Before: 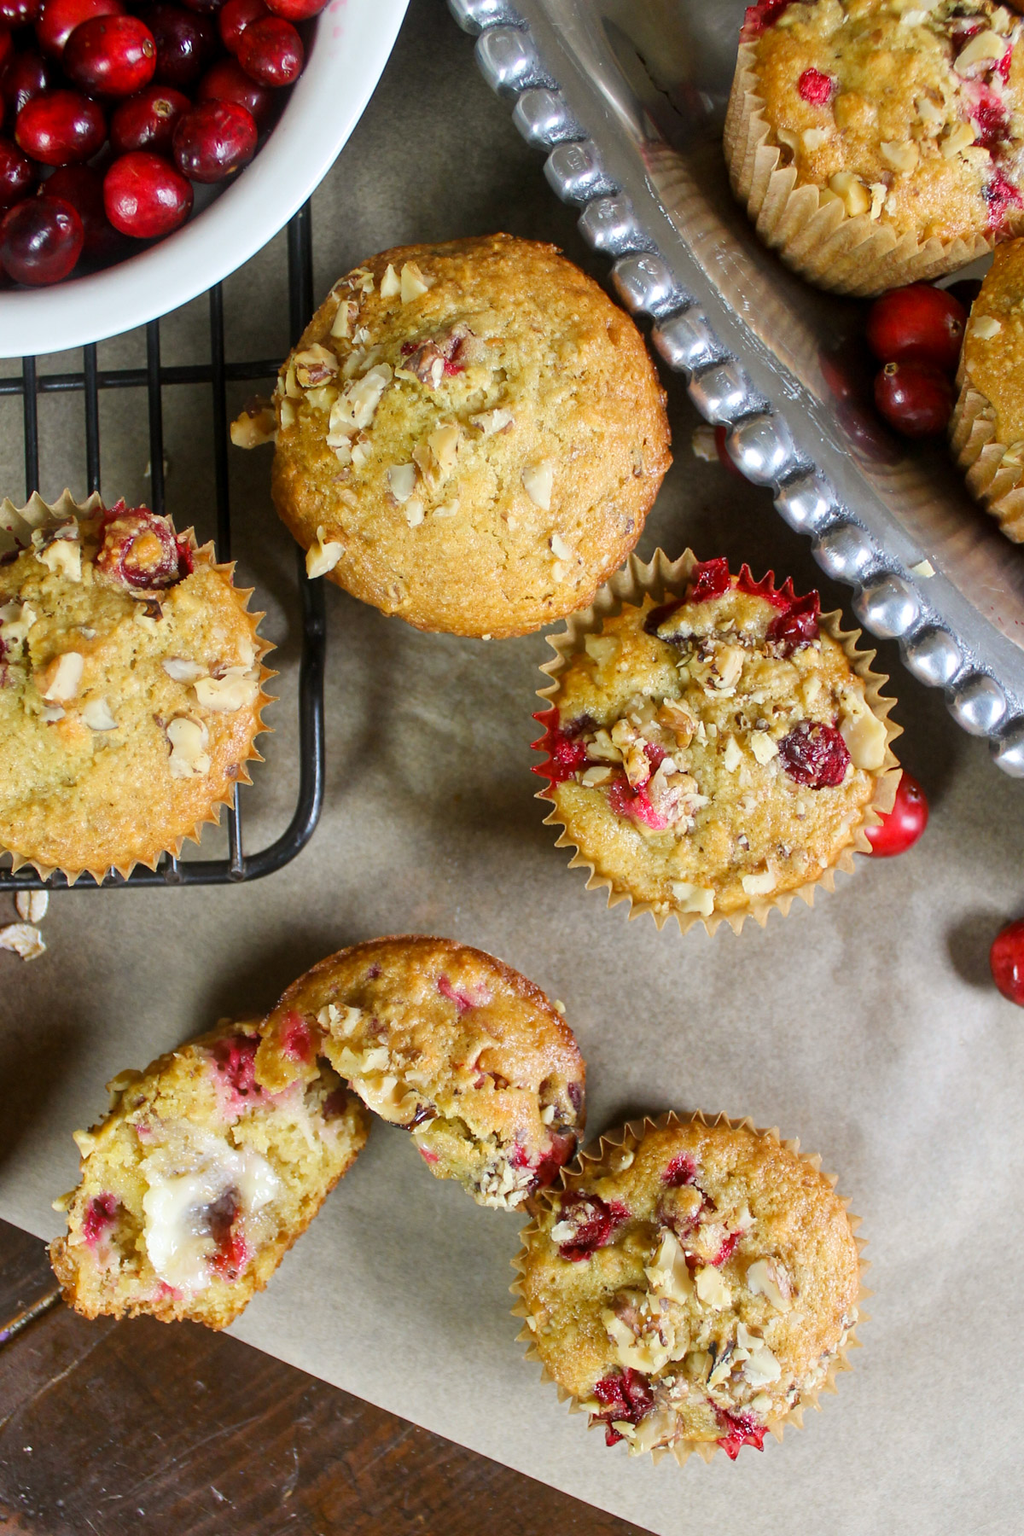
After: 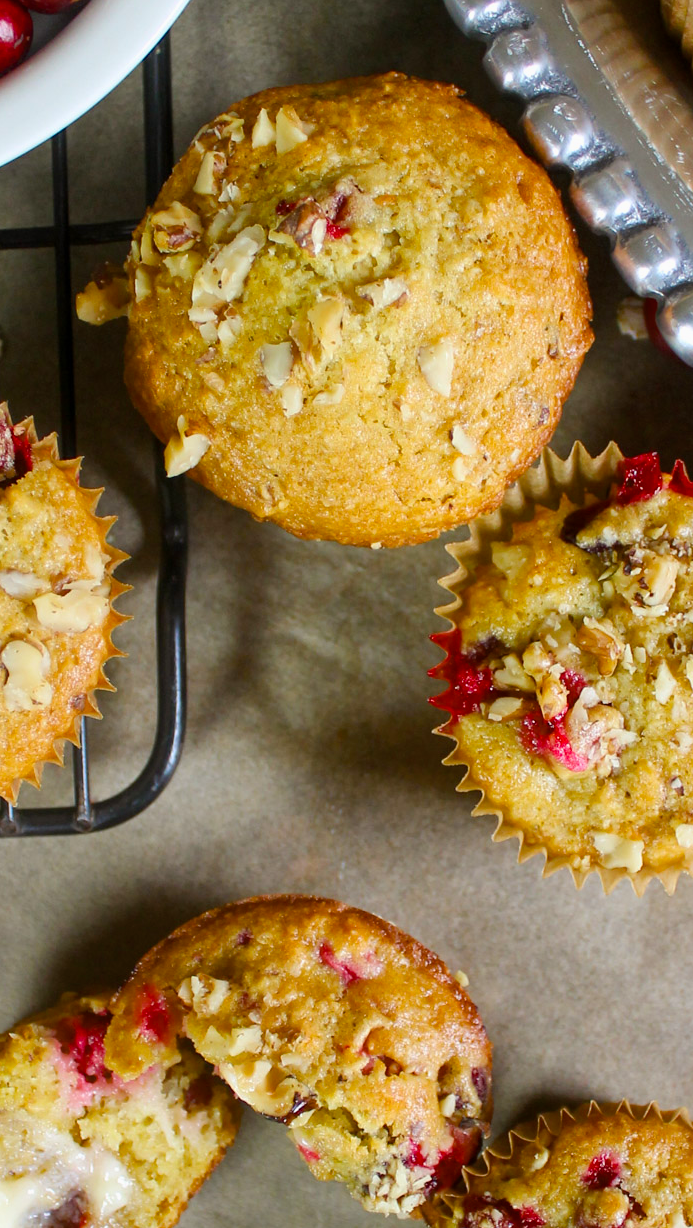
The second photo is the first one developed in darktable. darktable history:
crop: left 16.202%, top 11.208%, right 26.045%, bottom 20.557%
color balance rgb: linear chroma grading › shadows -8%, linear chroma grading › global chroma 10%, perceptual saturation grading › global saturation 2%, perceptual saturation grading › highlights -2%, perceptual saturation grading › mid-tones 4%, perceptual saturation grading › shadows 8%, perceptual brilliance grading › global brilliance 2%, perceptual brilliance grading › highlights -4%, global vibrance 16%, saturation formula JzAzBz (2021)
